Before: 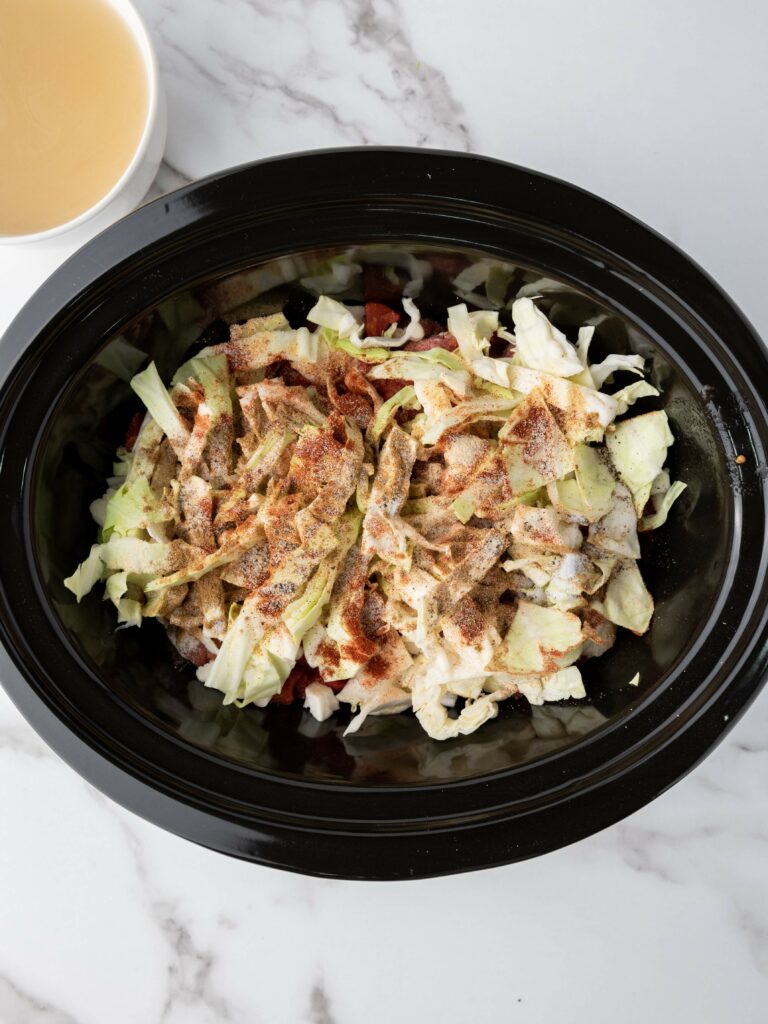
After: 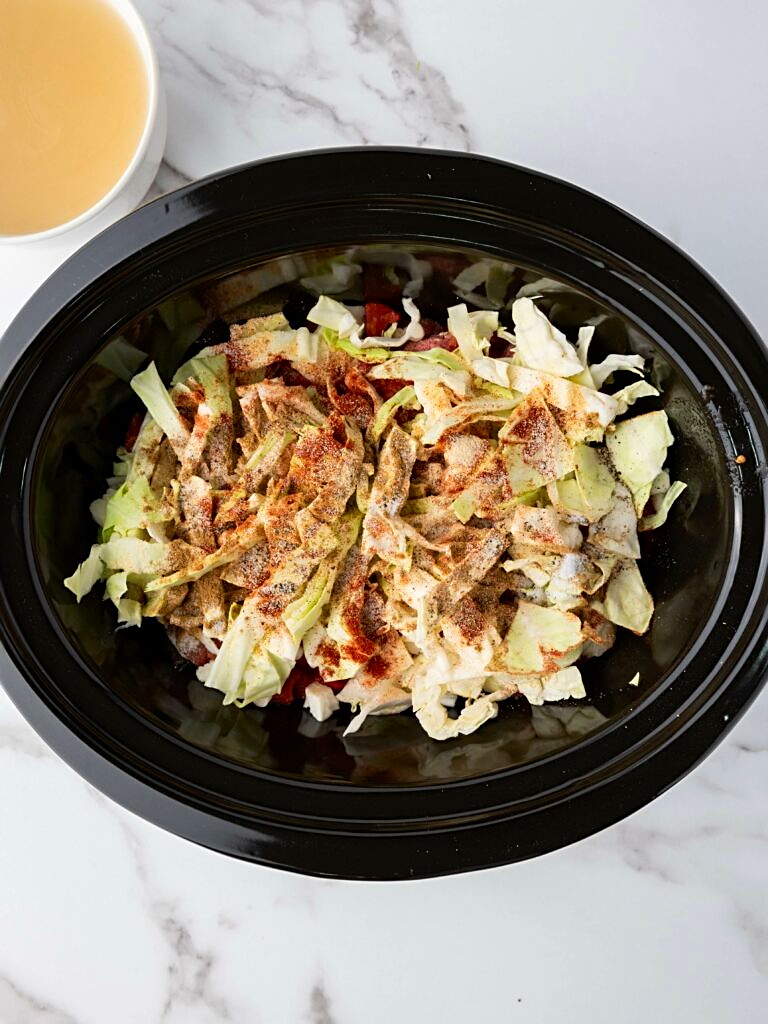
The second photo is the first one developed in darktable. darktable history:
contrast brightness saturation: contrast 0.09, saturation 0.28
sharpen: on, module defaults
